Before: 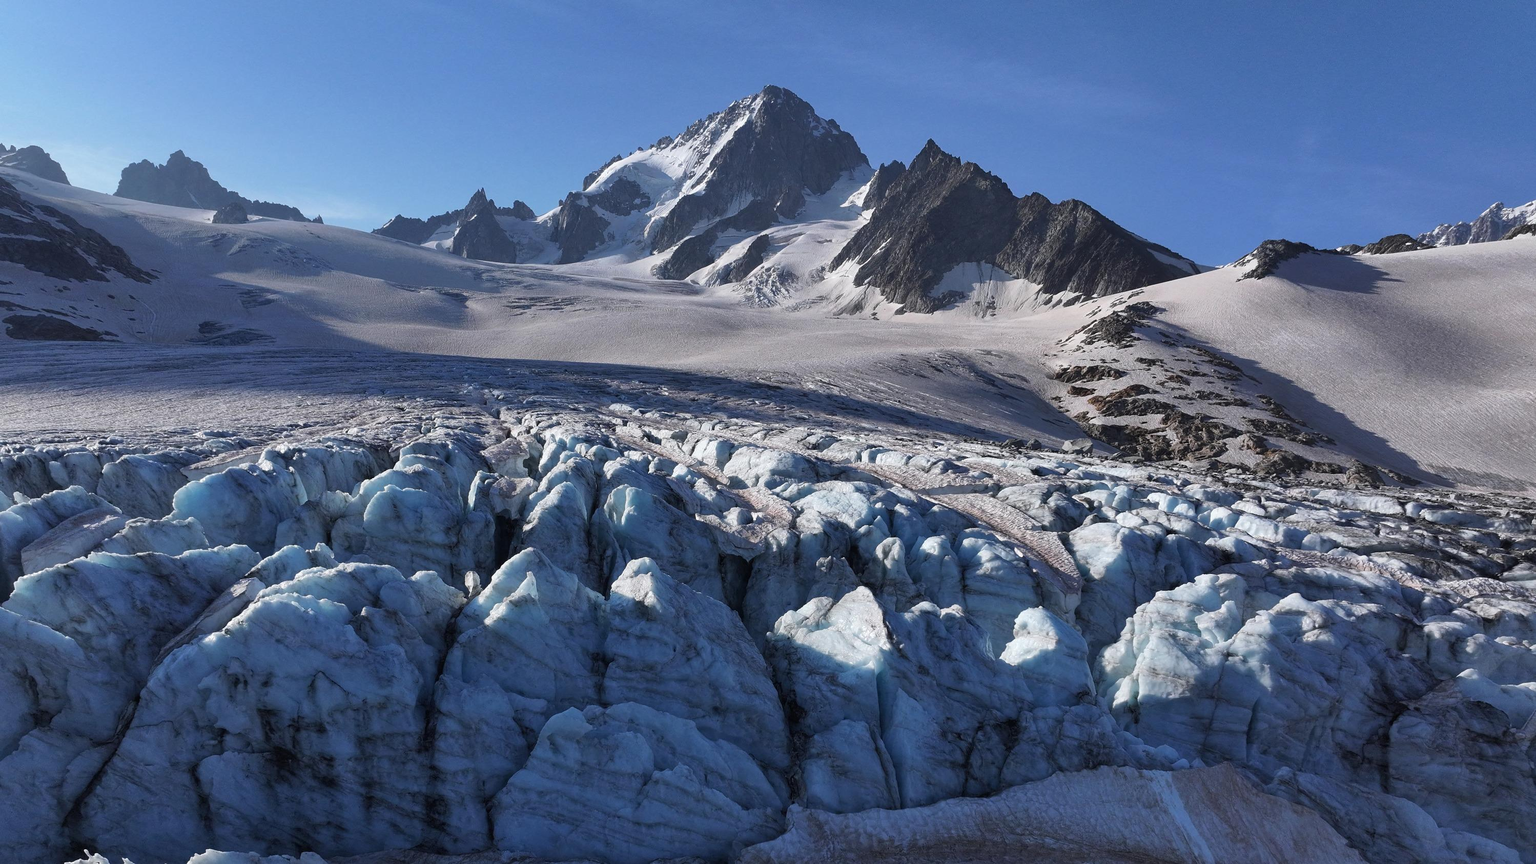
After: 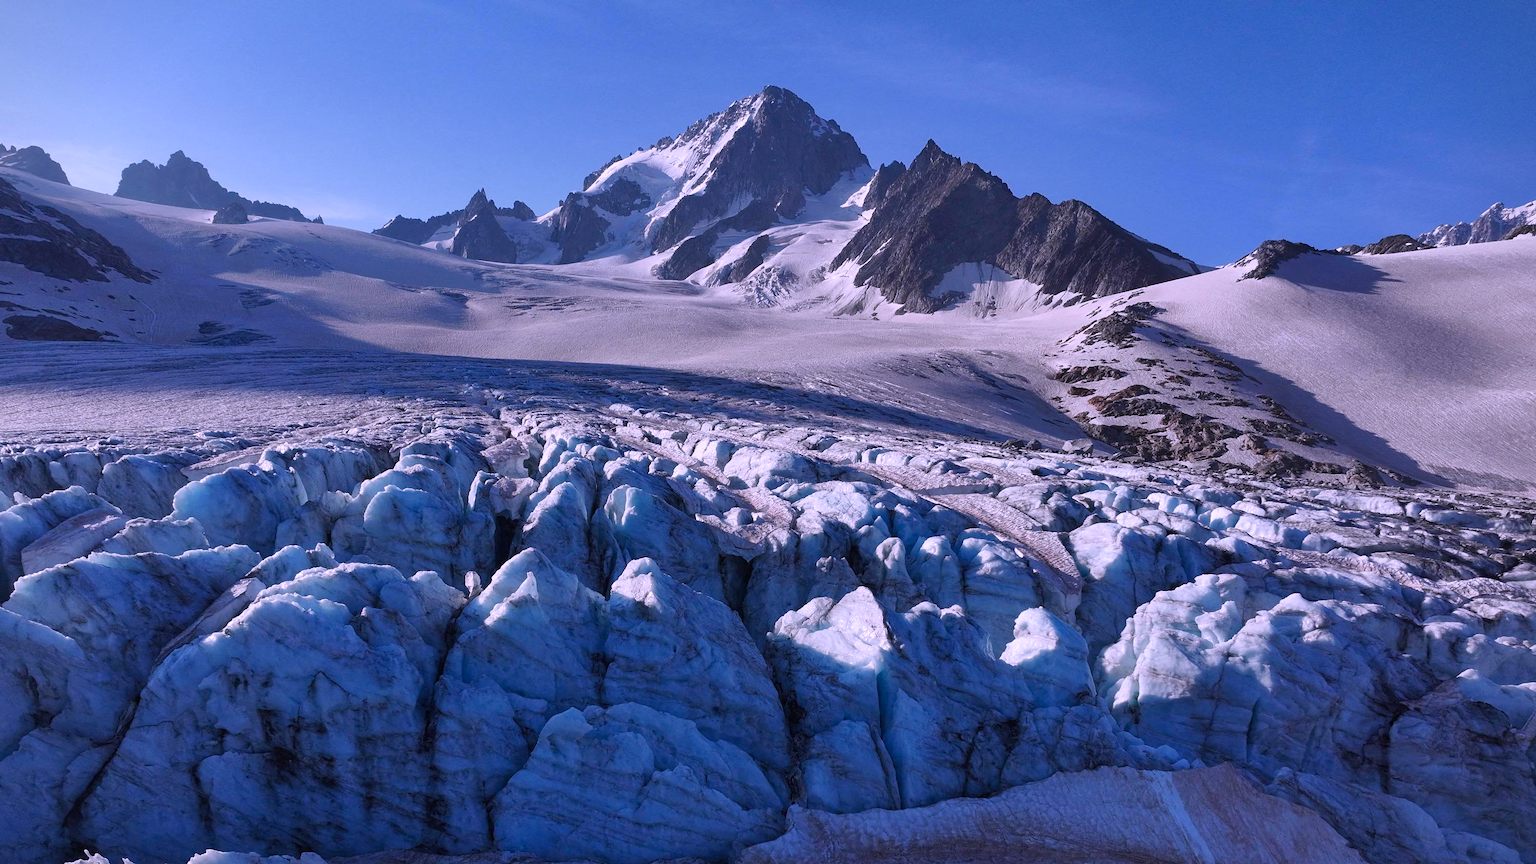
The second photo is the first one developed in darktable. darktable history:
color balance rgb: shadows lift › chroma 2.952%, shadows lift › hue 280°, linear chroma grading › global chroma 5.123%, perceptual saturation grading › global saturation 20%, perceptual saturation grading › highlights -49.961%, perceptual saturation grading › shadows 24.9%
color correction: highlights a* 15.2, highlights b* -24.66
vignetting: fall-off start 97.23%, saturation 0, width/height ratio 1.178
